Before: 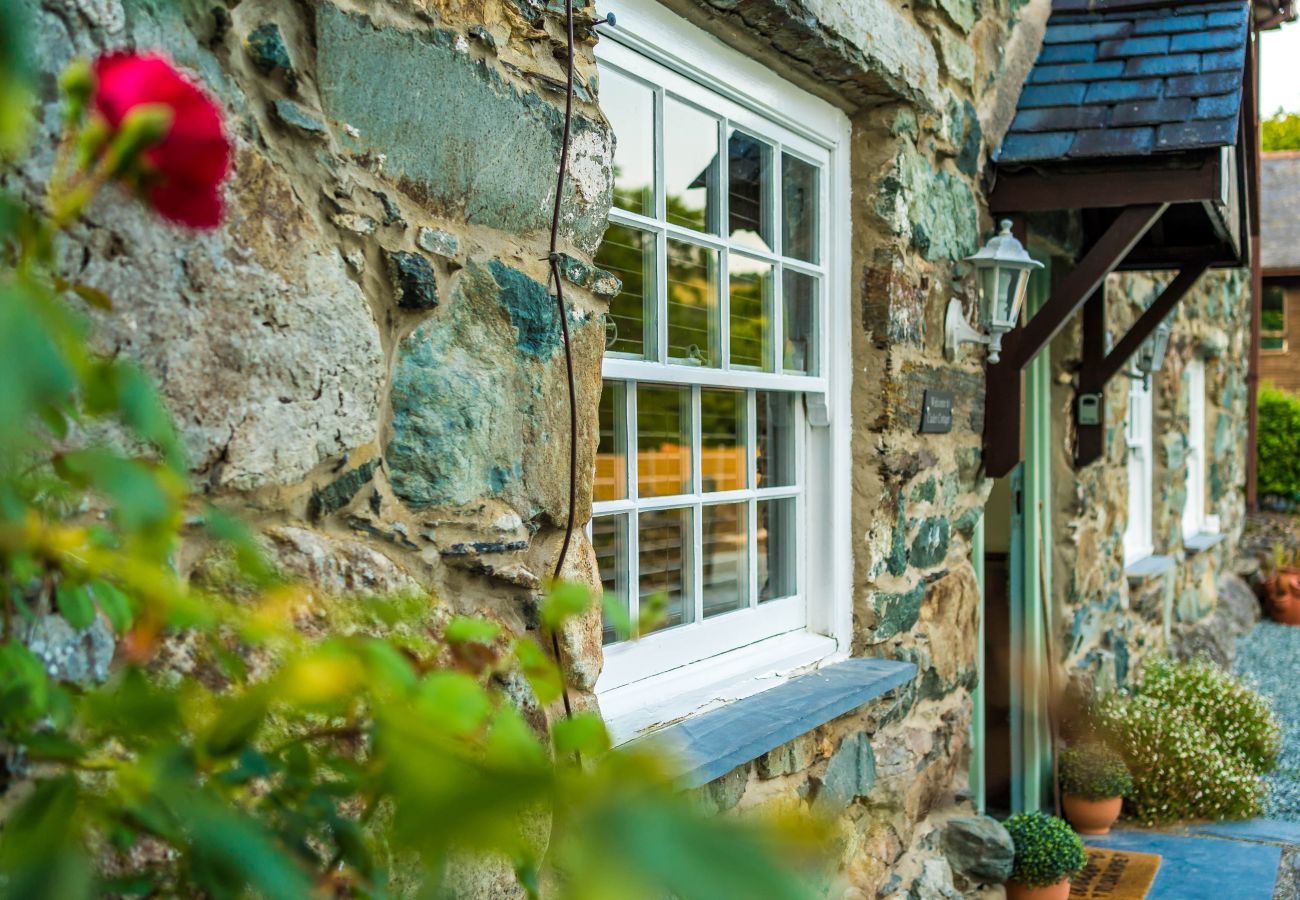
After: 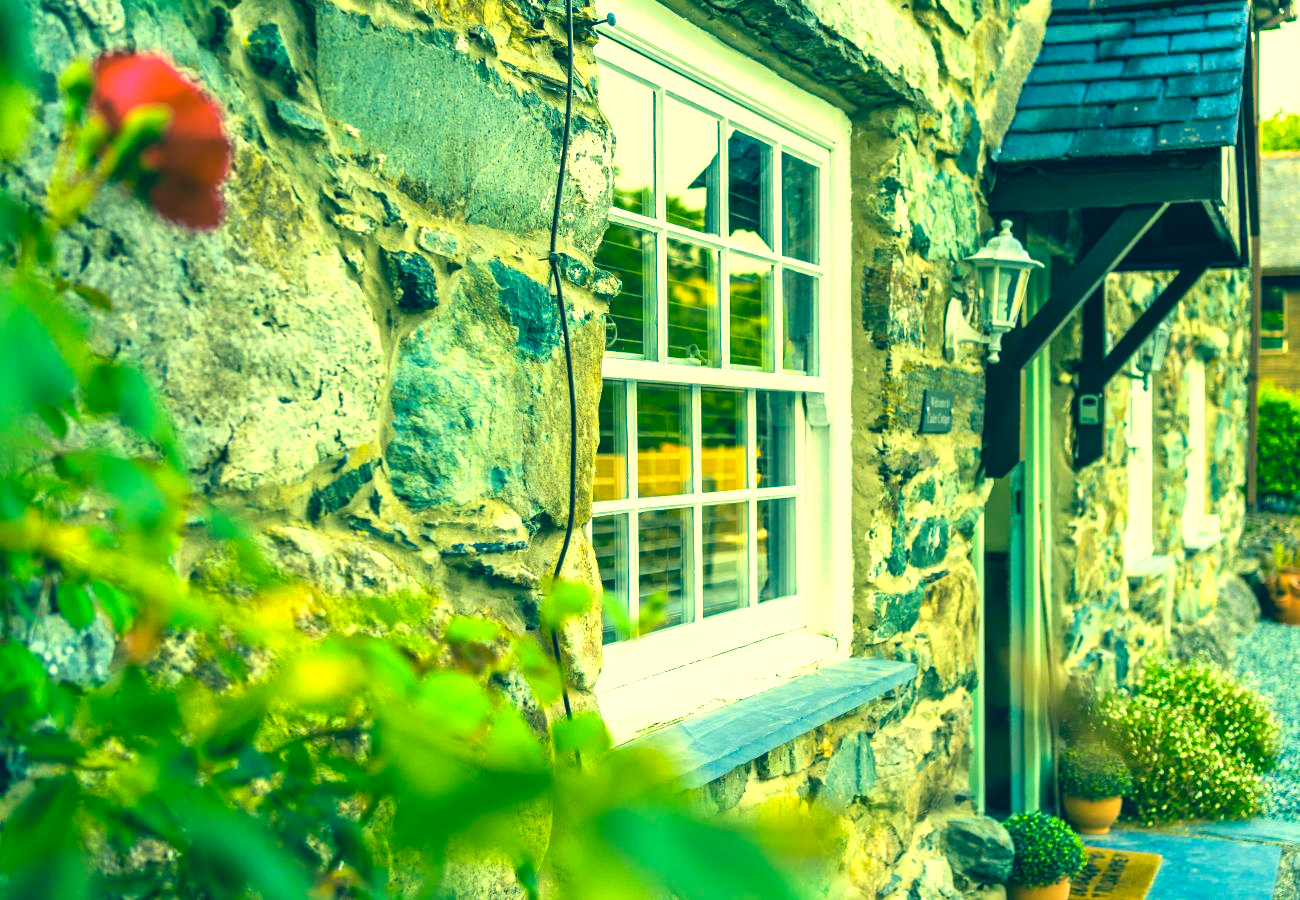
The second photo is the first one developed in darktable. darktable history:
exposure: exposure 1 EV, compensate highlight preservation false
color correction: highlights a* -15.58, highlights b* 40, shadows a* -40, shadows b* -26.18
